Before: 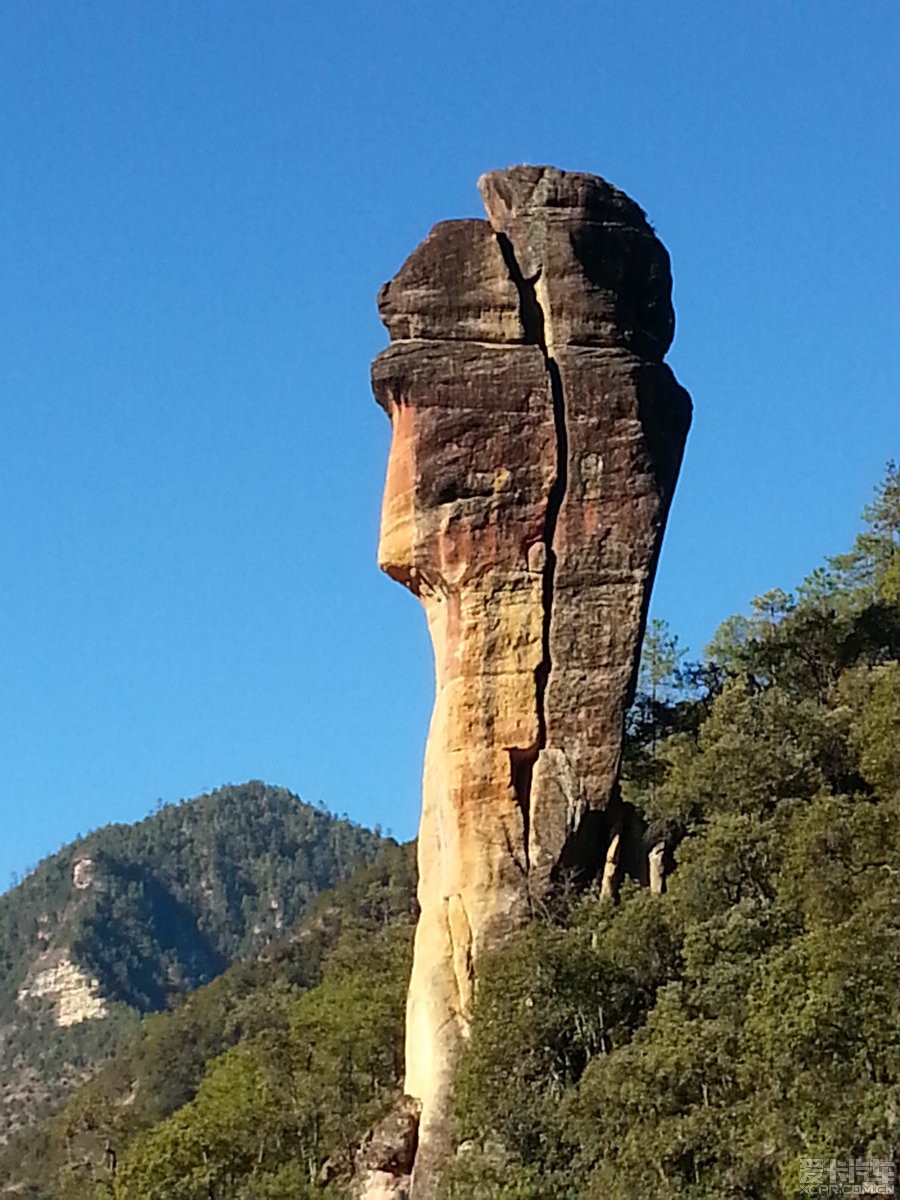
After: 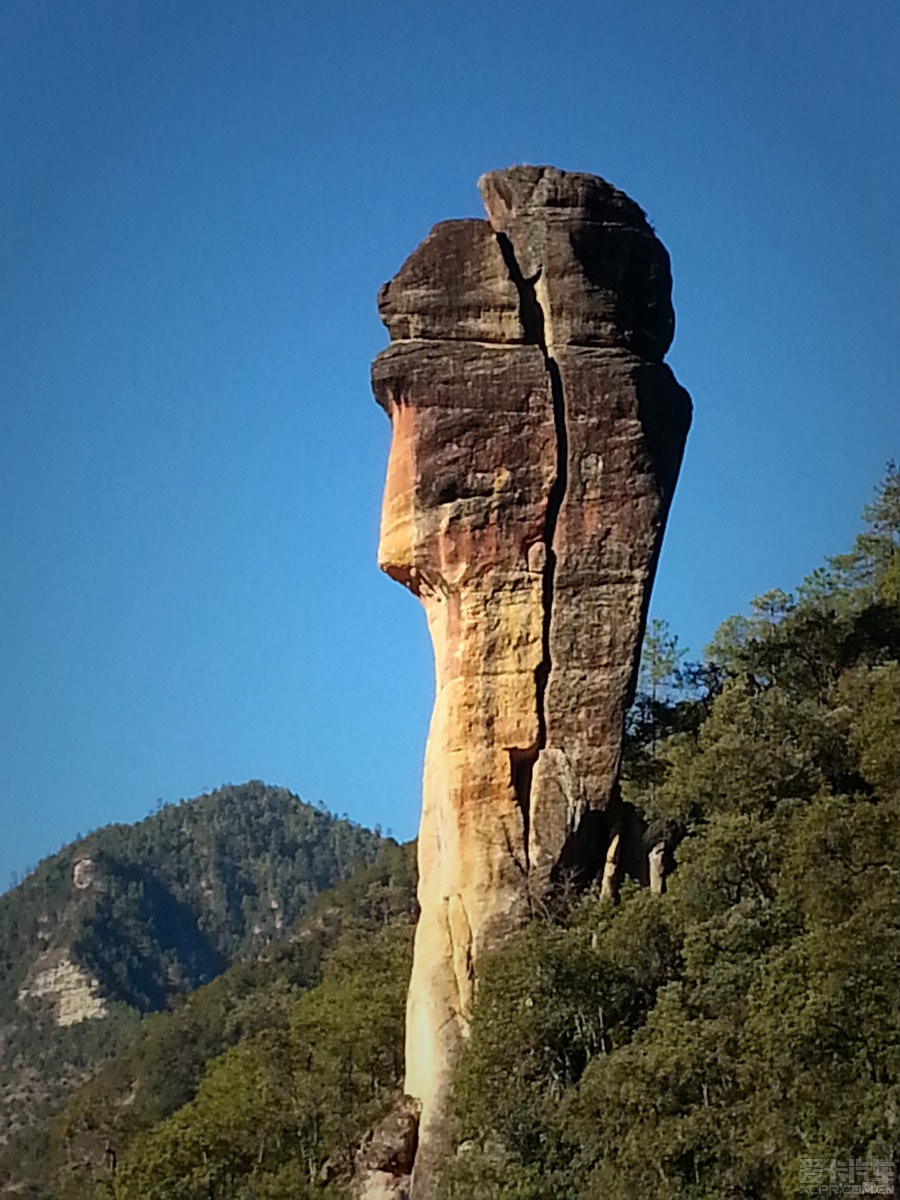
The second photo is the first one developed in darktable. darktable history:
vignetting: fall-off start 16.17%, fall-off radius 100.17%, saturation -0.022, width/height ratio 0.715
